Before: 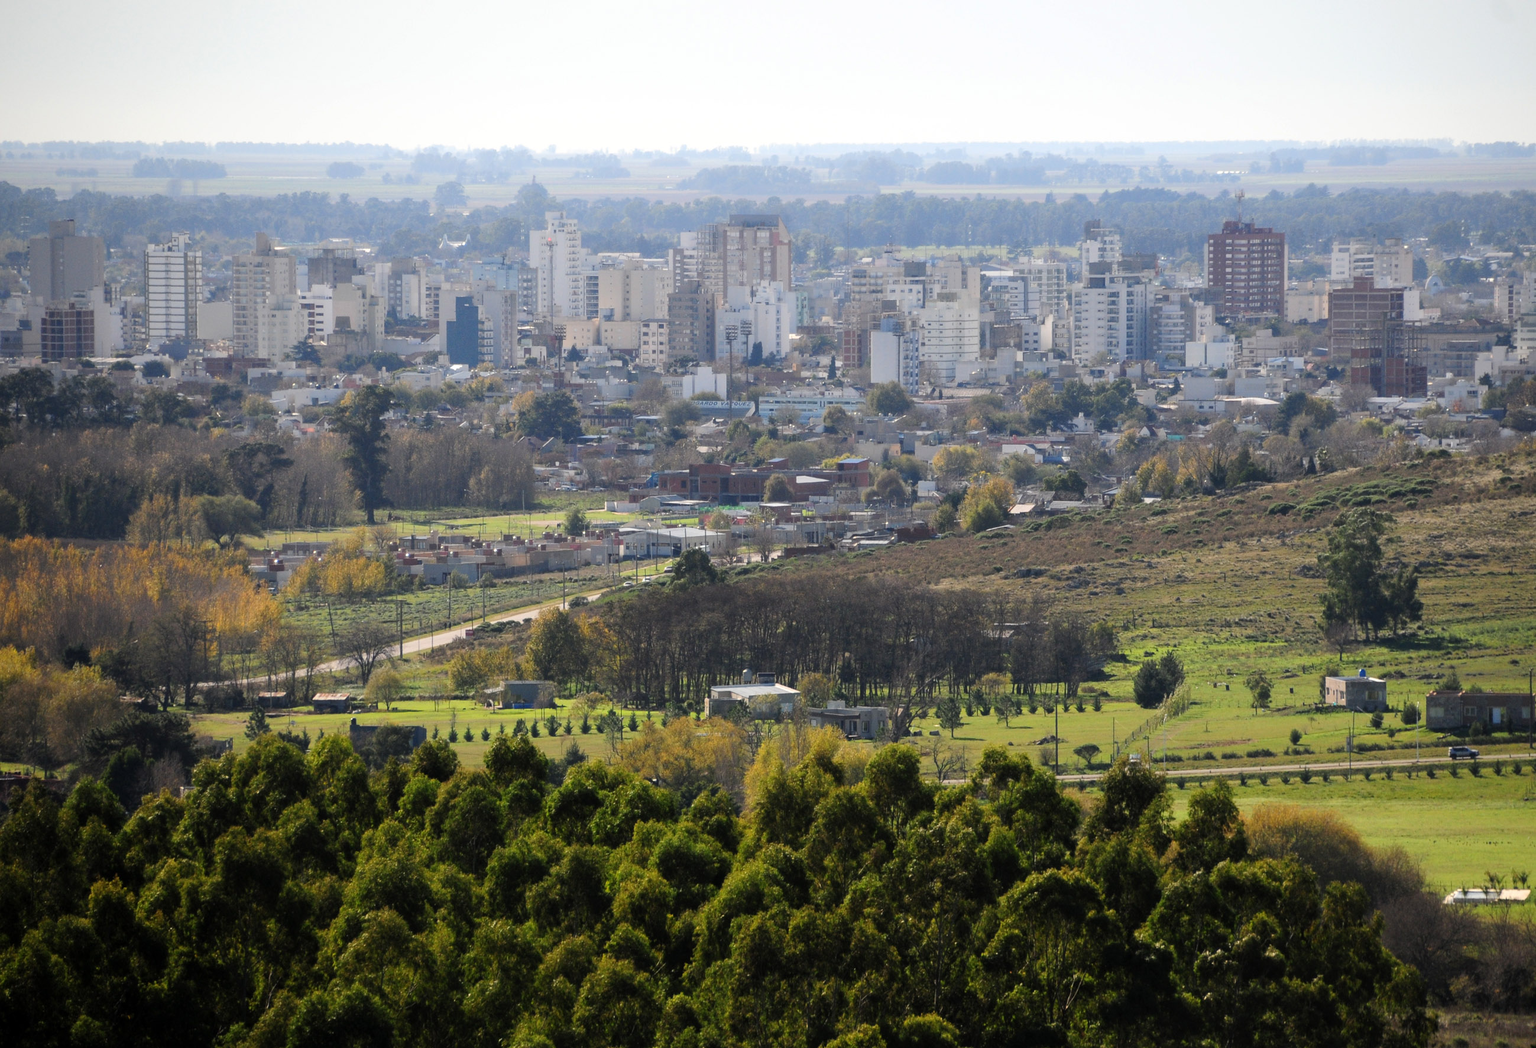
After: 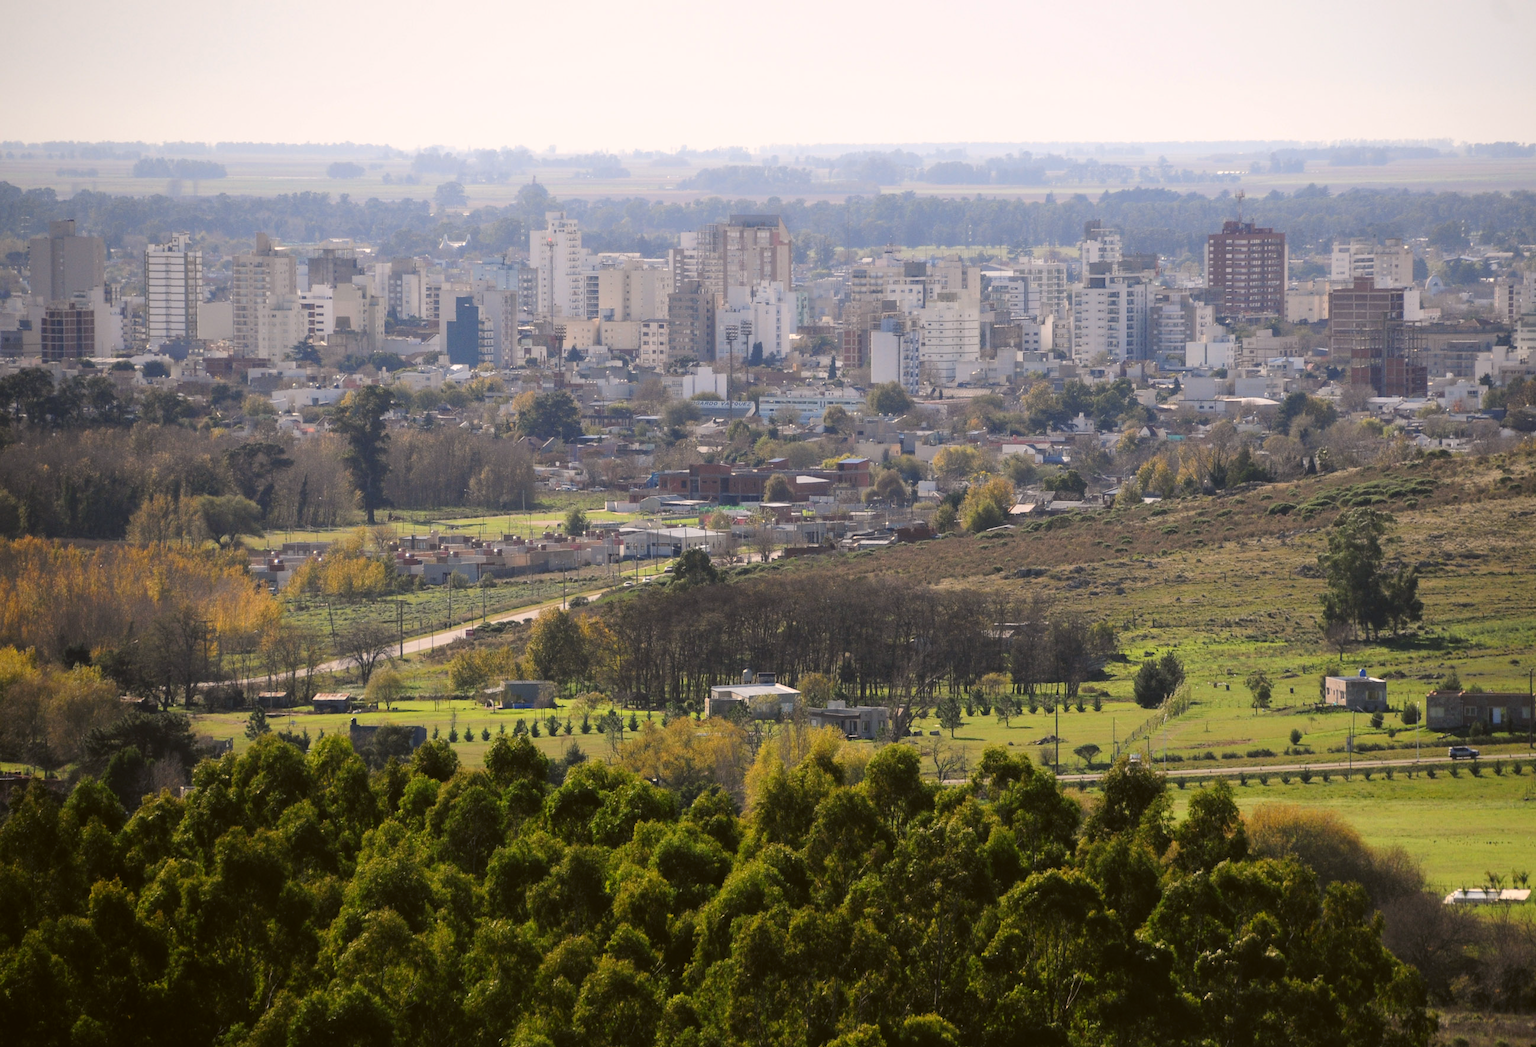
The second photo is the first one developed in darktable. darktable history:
color balance: lift [1.004, 1.002, 1.002, 0.998], gamma [1, 1.007, 1.002, 0.993], gain [1, 0.977, 1.013, 1.023], contrast -3.64%
color correction: highlights a* 7.34, highlights b* 4.37
